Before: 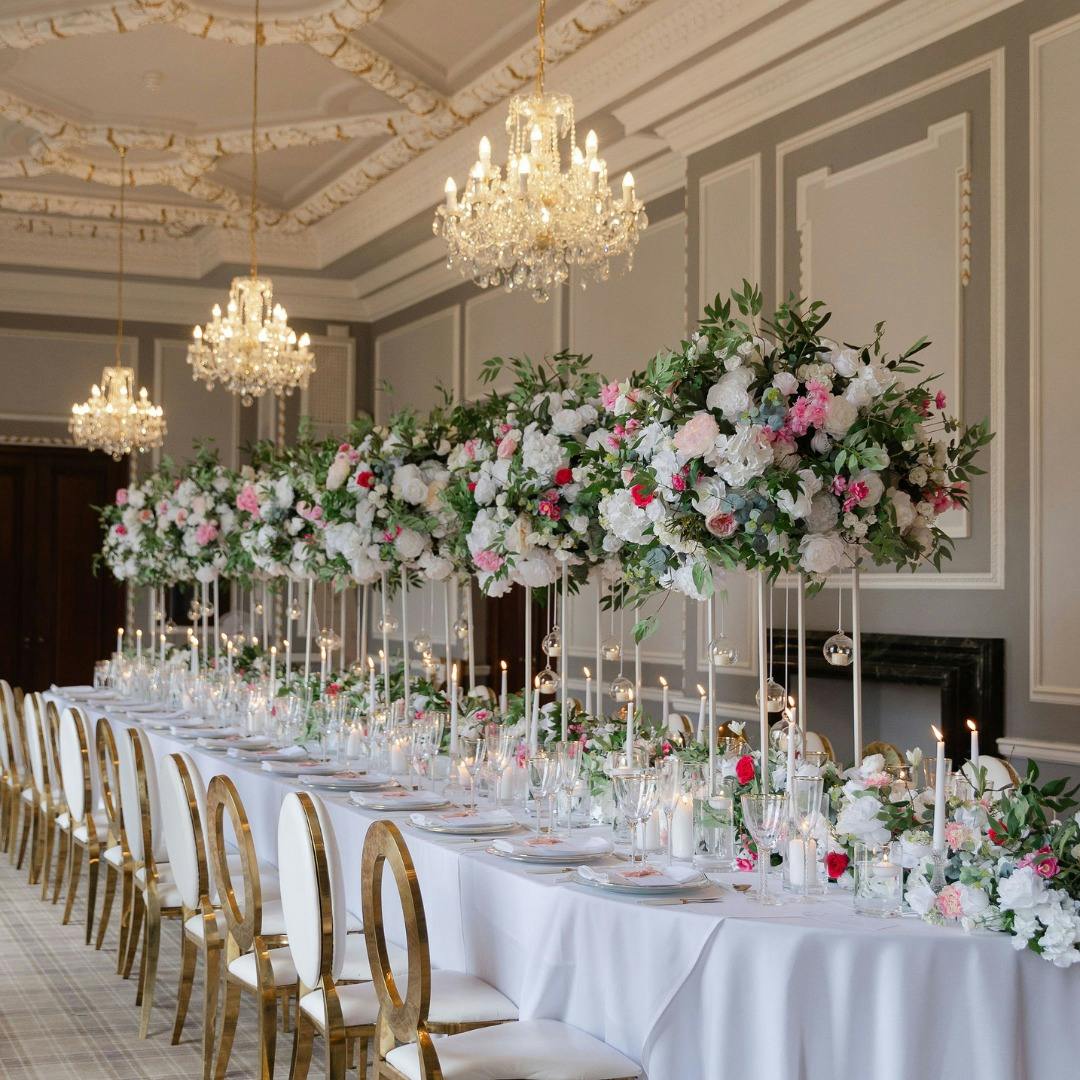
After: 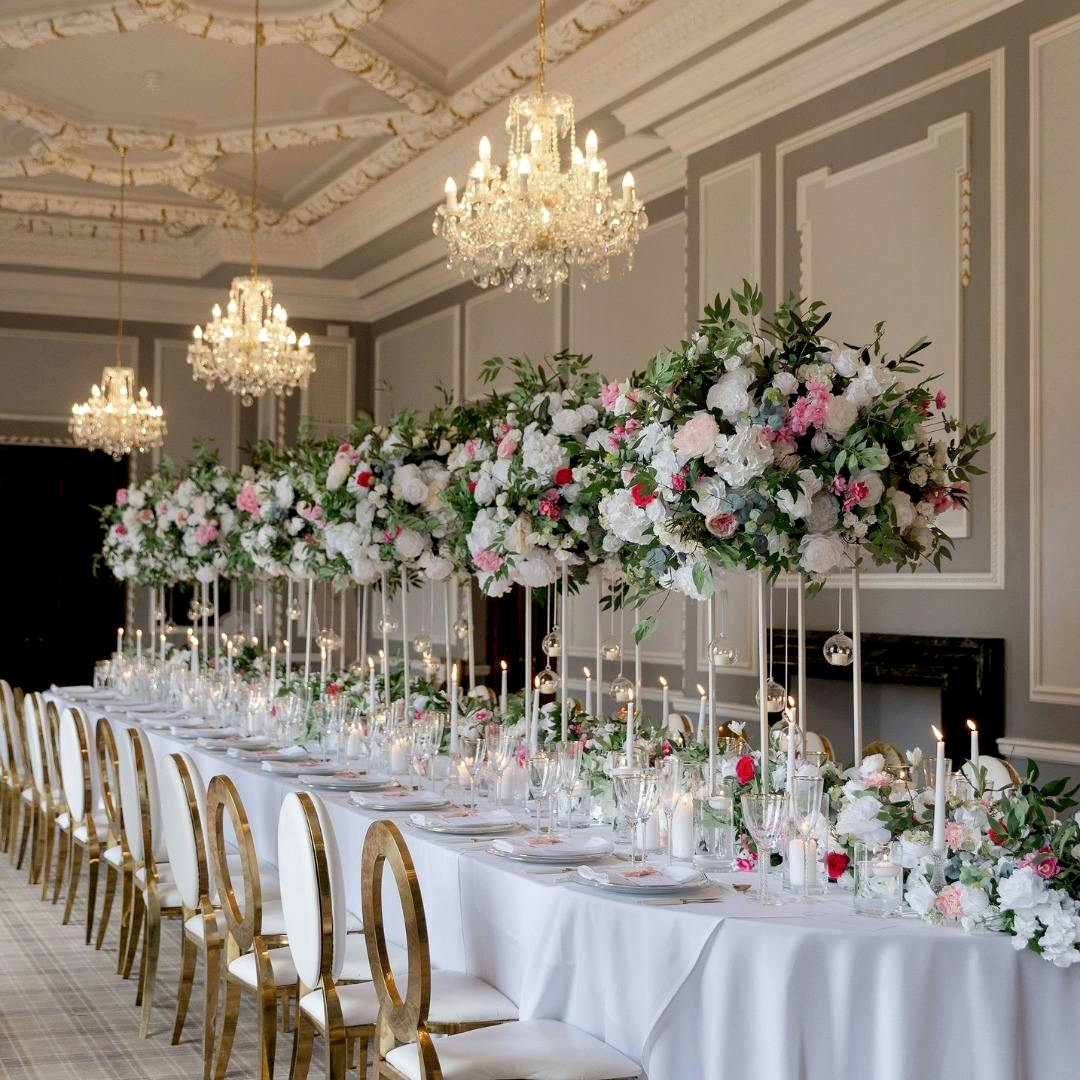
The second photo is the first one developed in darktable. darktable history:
contrast brightness saturation: saturation -0.05
exposure: black level correction 0.007, exposure 0.093 EV, compensate highlight preservation false
levels: levels [0, 0.51, 1]
